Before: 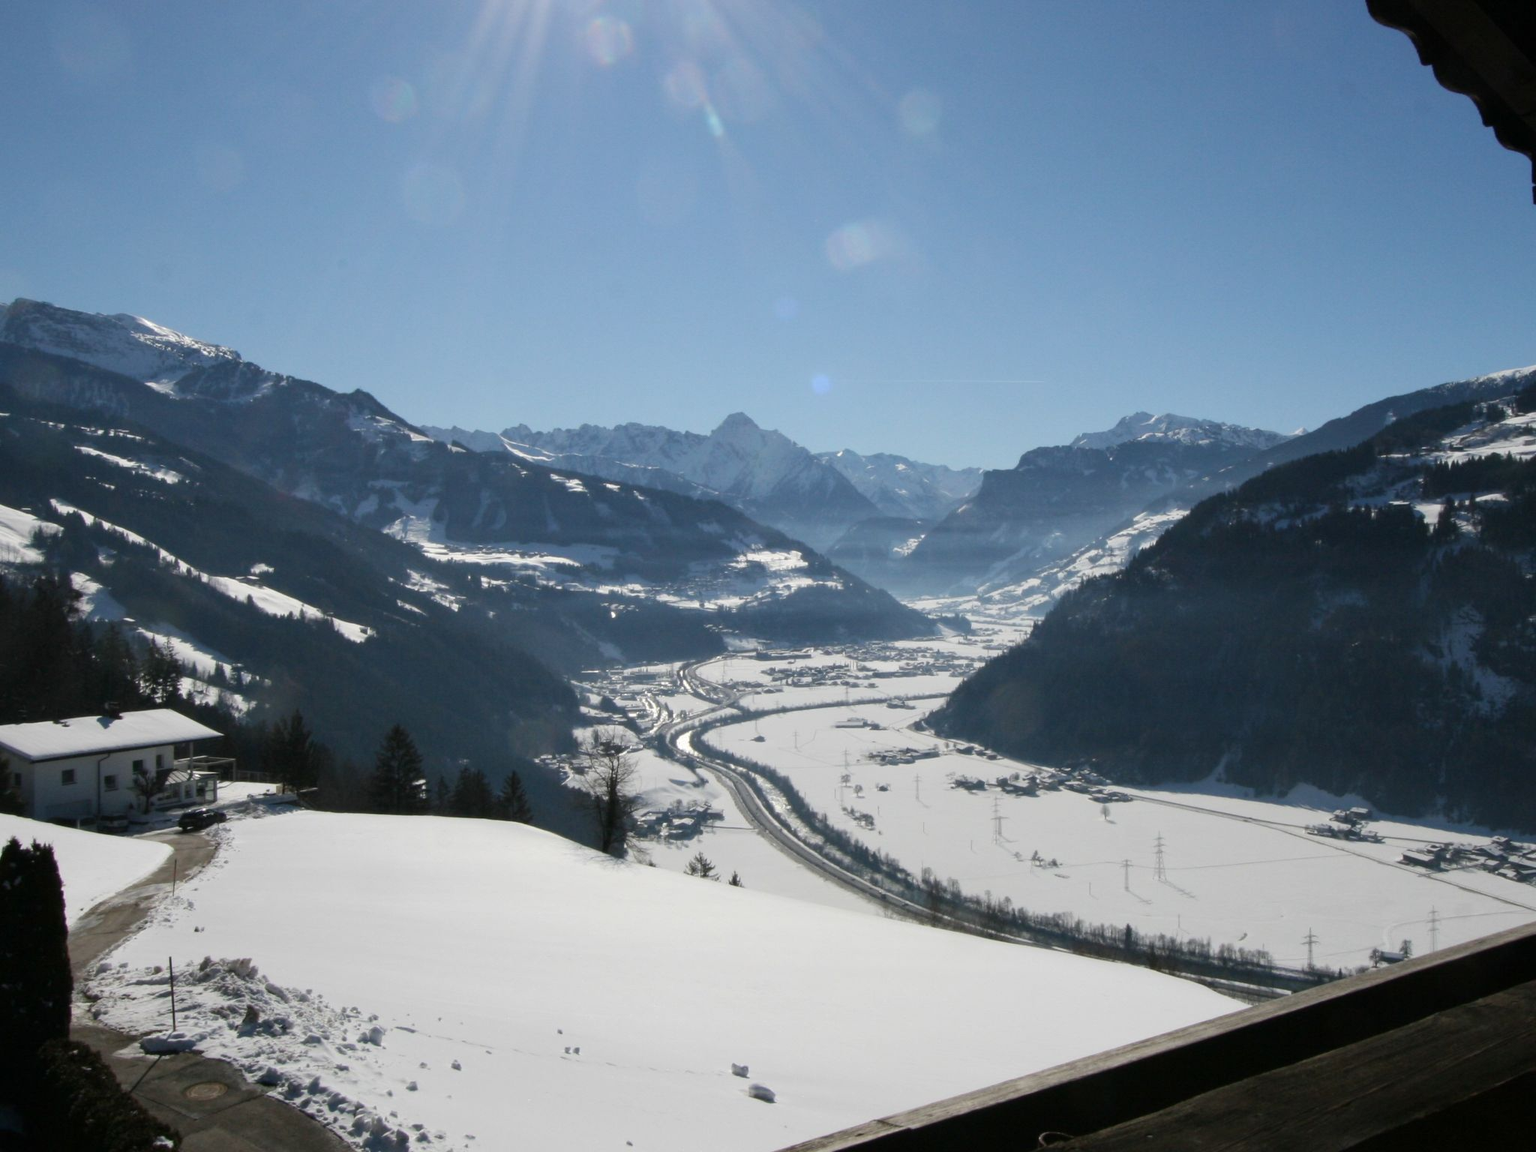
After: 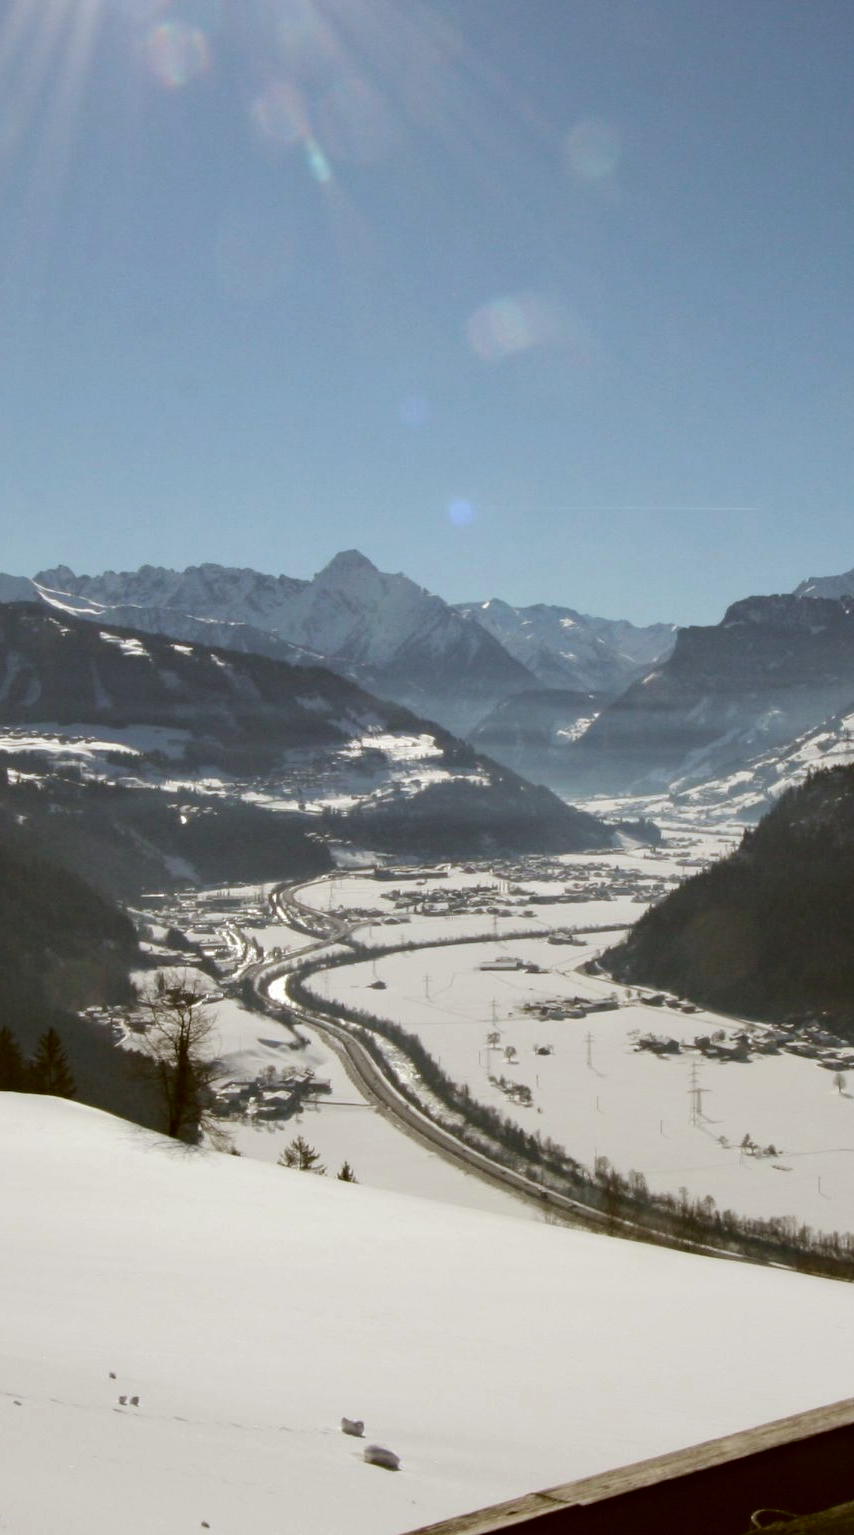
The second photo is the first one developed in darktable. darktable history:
color correction: highlights a* -0.435, highlights b* 0.179, shadows a* 4.71, shadows b* 20.19
crop: left 31%, right 27.287%
haze removal: adaptive false
